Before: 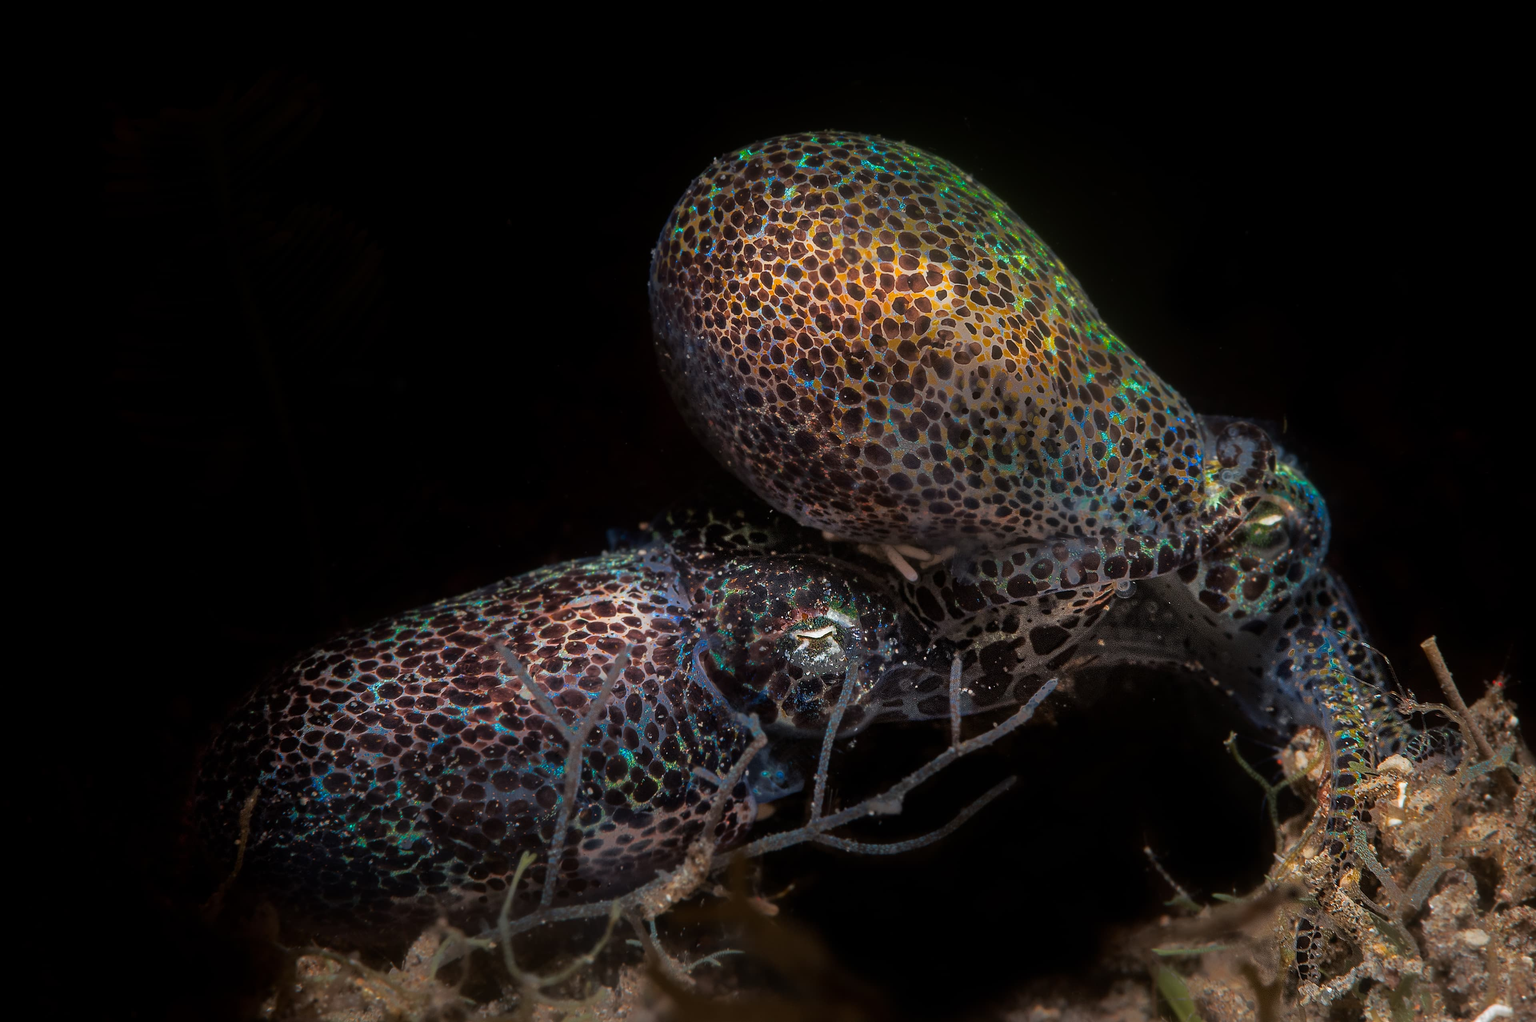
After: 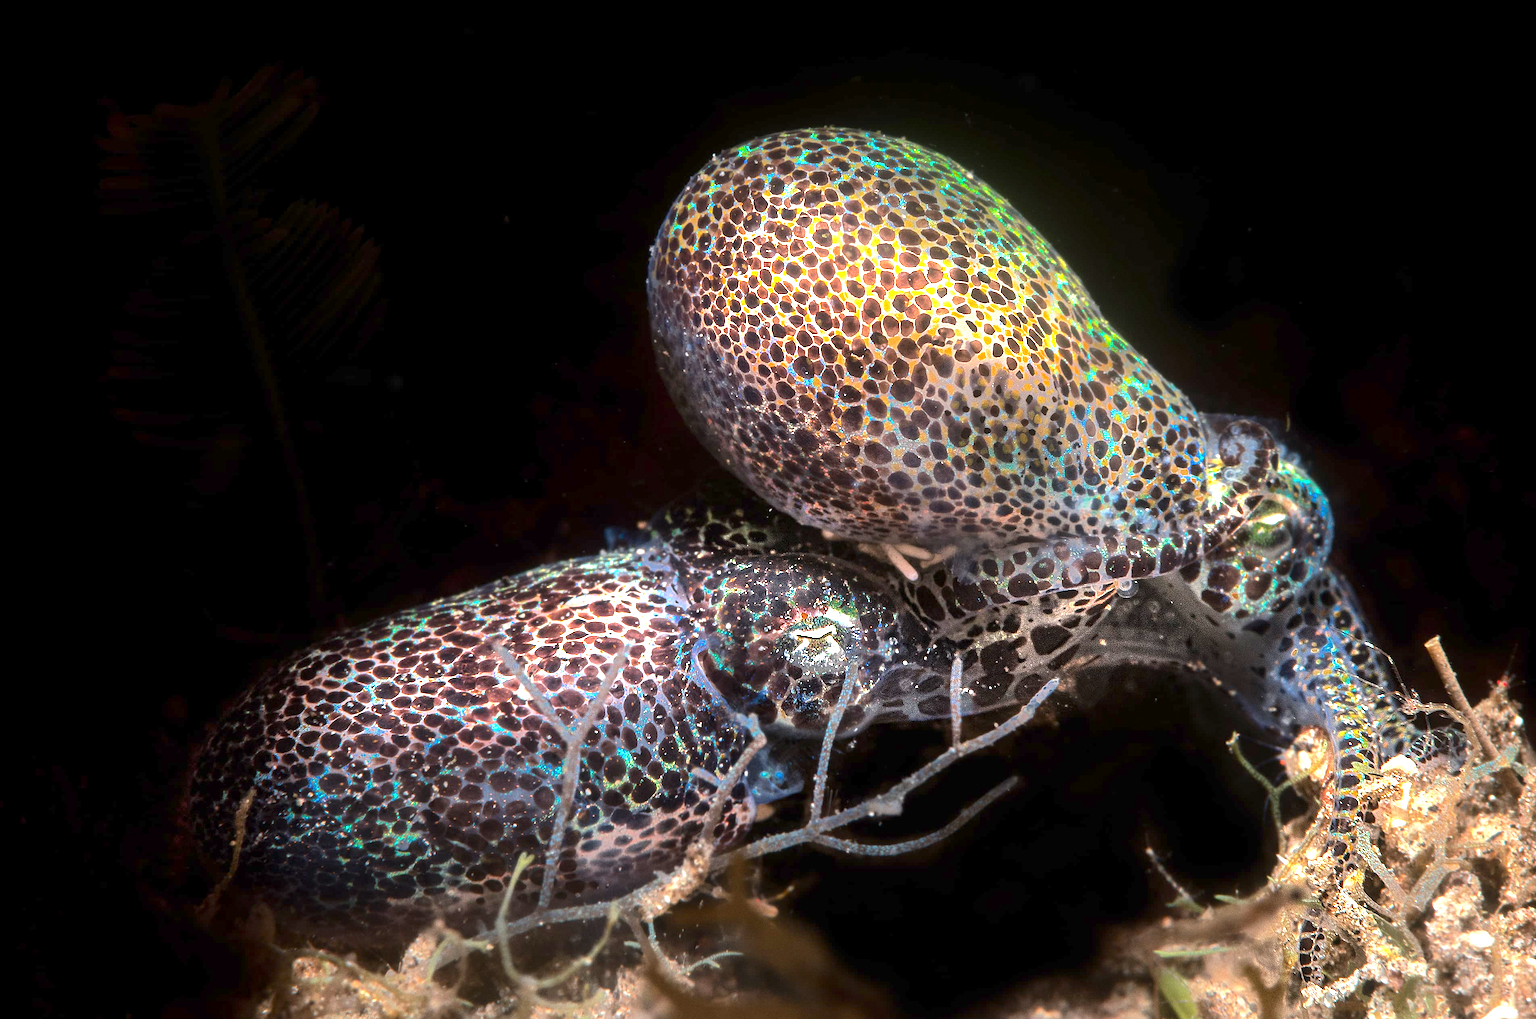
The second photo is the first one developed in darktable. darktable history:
crop: left 0.434%, top 0.485%, right 0.244%, bottom 0.386%
exposure: exposure 2.04 EV, compensate highlight preservation false
grain: coarseness 0.09 ISO
